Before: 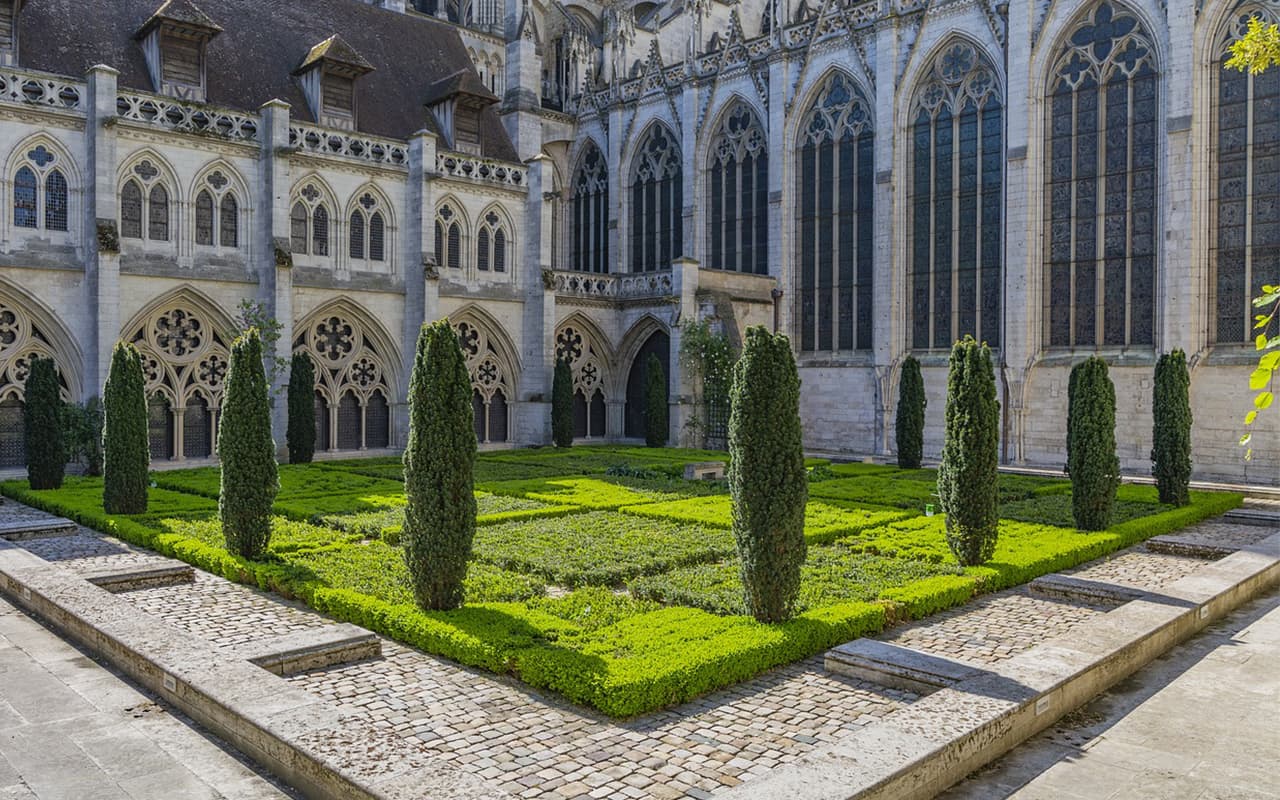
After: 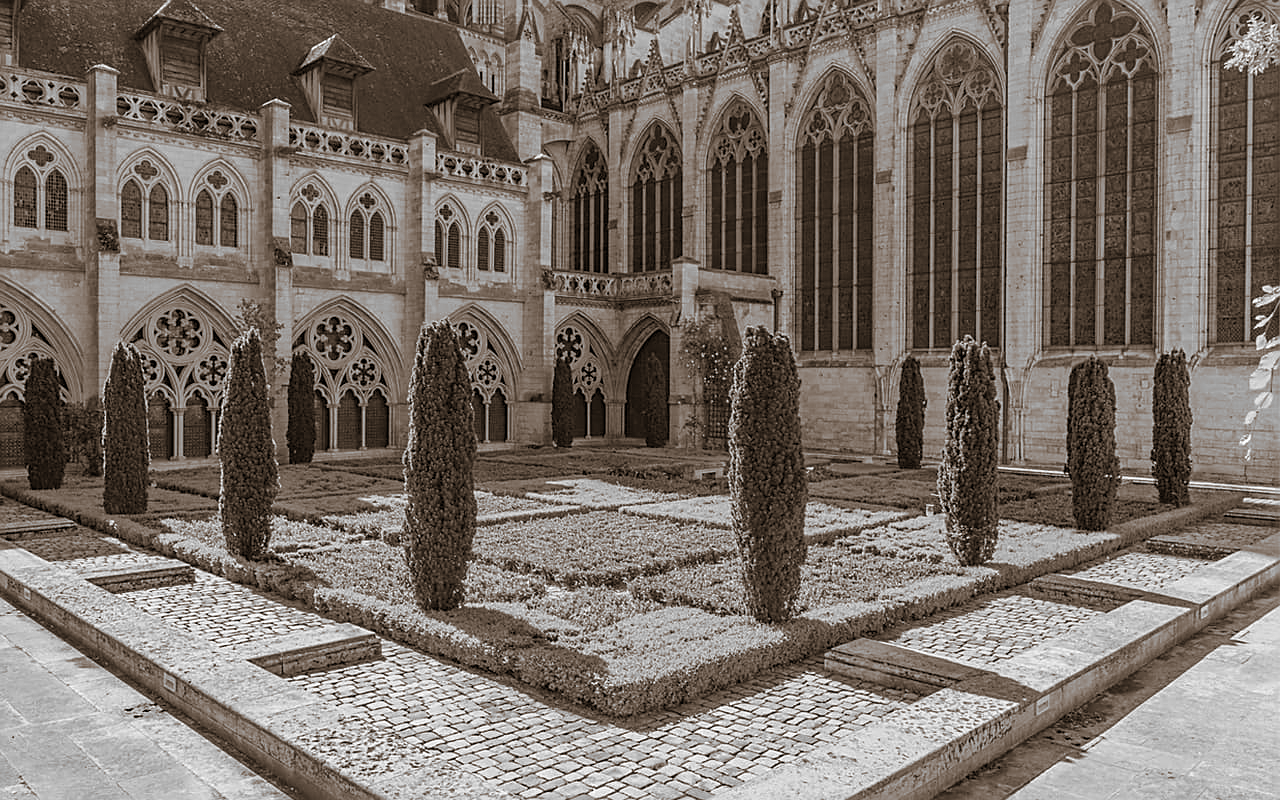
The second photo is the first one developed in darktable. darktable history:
monochrome: on, module defaults
split-toning: shadows › hue 32.4°, shadows › saturation 0.51, highlights › hue 180°, highlights › saturation 0, balance -60.17, compress 55.19%
sharpen: on, module defaults
